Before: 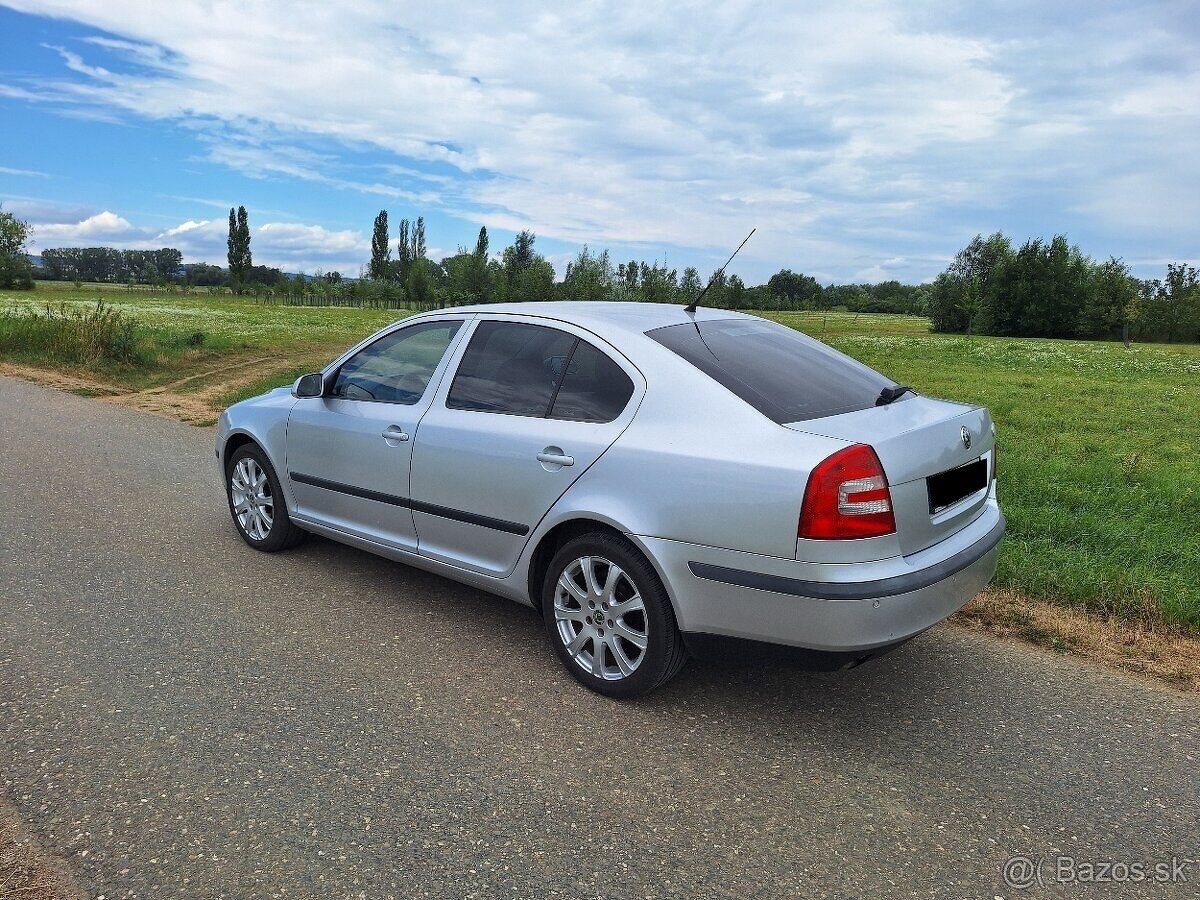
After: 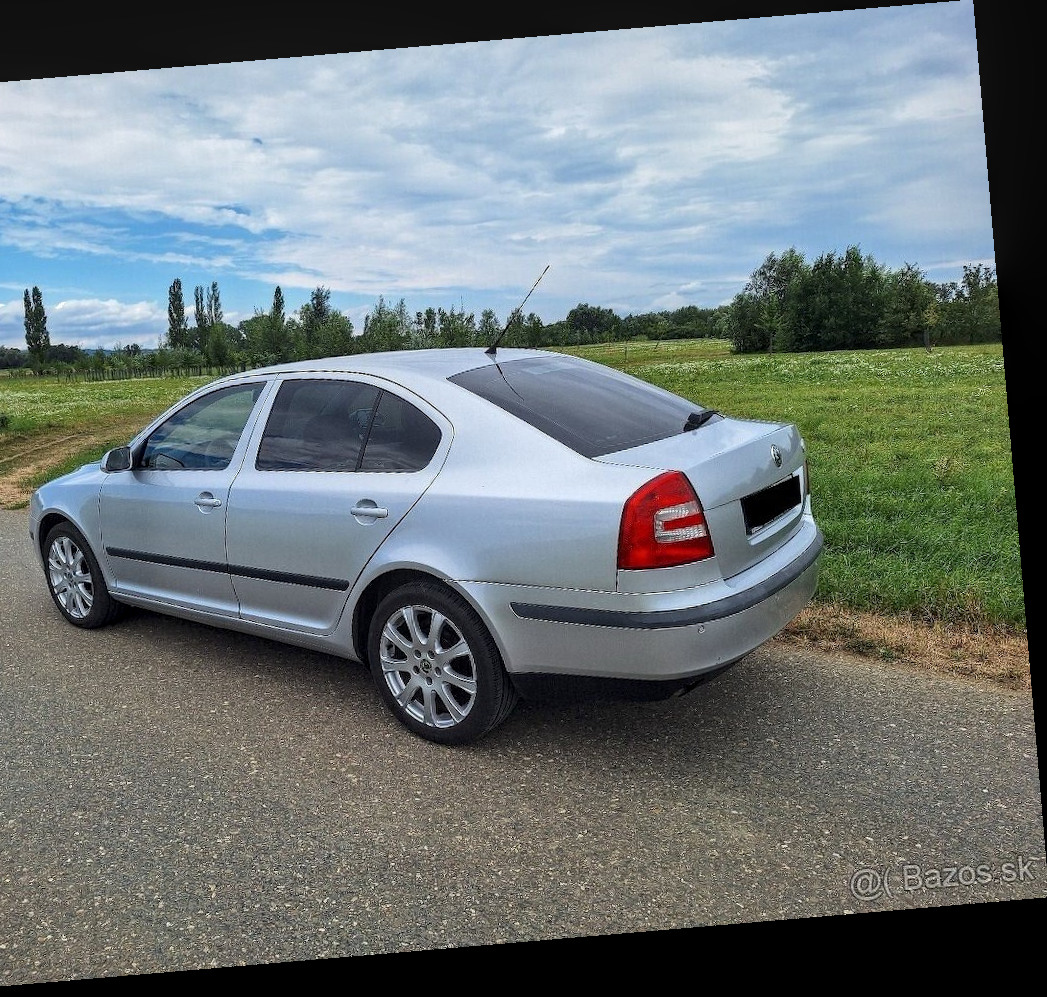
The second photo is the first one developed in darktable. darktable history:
local contrast: on, module defaults
crop: left 17.582%, bottom 0.031%
rotate and perspective: rotation -4.86°, automatic cropping off
